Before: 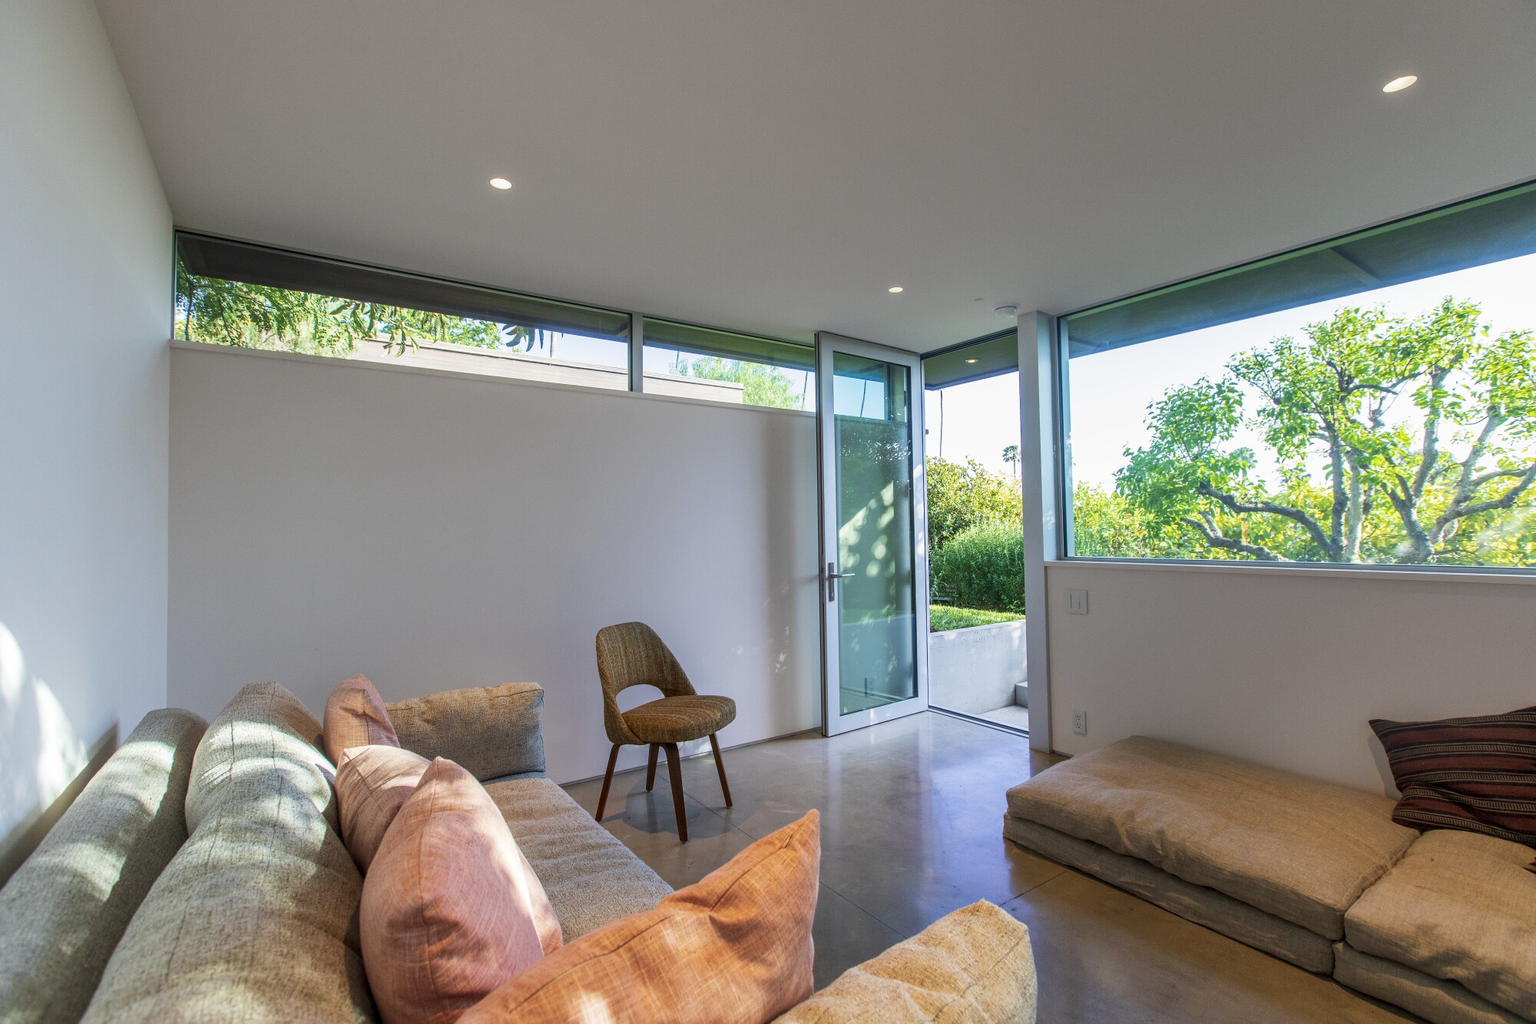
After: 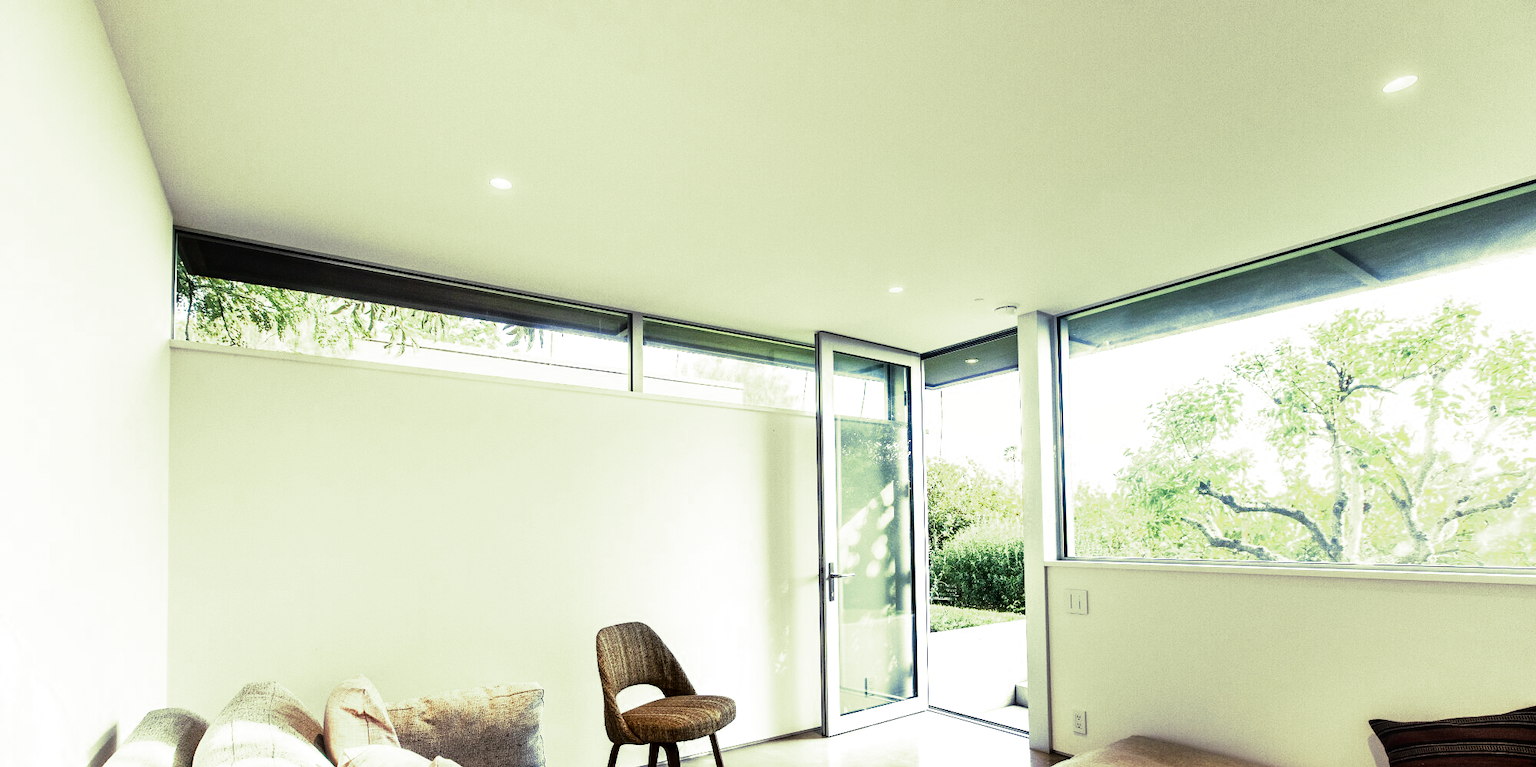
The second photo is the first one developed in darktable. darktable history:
crop: bottom 24.988%
shadows and highlights: shadows -30, highlights 30
rgb curve: curves: ch0 [(0, 0) (0.21, 0.15) (0.24, 0.21) (0.5, 0.75) (0.75, 0.96) (0.89, 0.99) (1, 1)]; ch1 [(0, 0.02) (0.21, 0.13) (0.25, 0.2) (0.5, 0.67) (0.75, 0.9) (0.89, 0.97) (1, 1)]; ch2 [(0, 0.02) (0.21, 0.13) (0.25, 0.2) (0.5, 0.67) (0.75, 0.9) (0.89, 0.97) (1, 1)], compensate middle gray true
split-toning: shadows › hue 290.82°, shadows › saturation 0.34, highlights › saturation 0.38, balance 0, compress 50%
